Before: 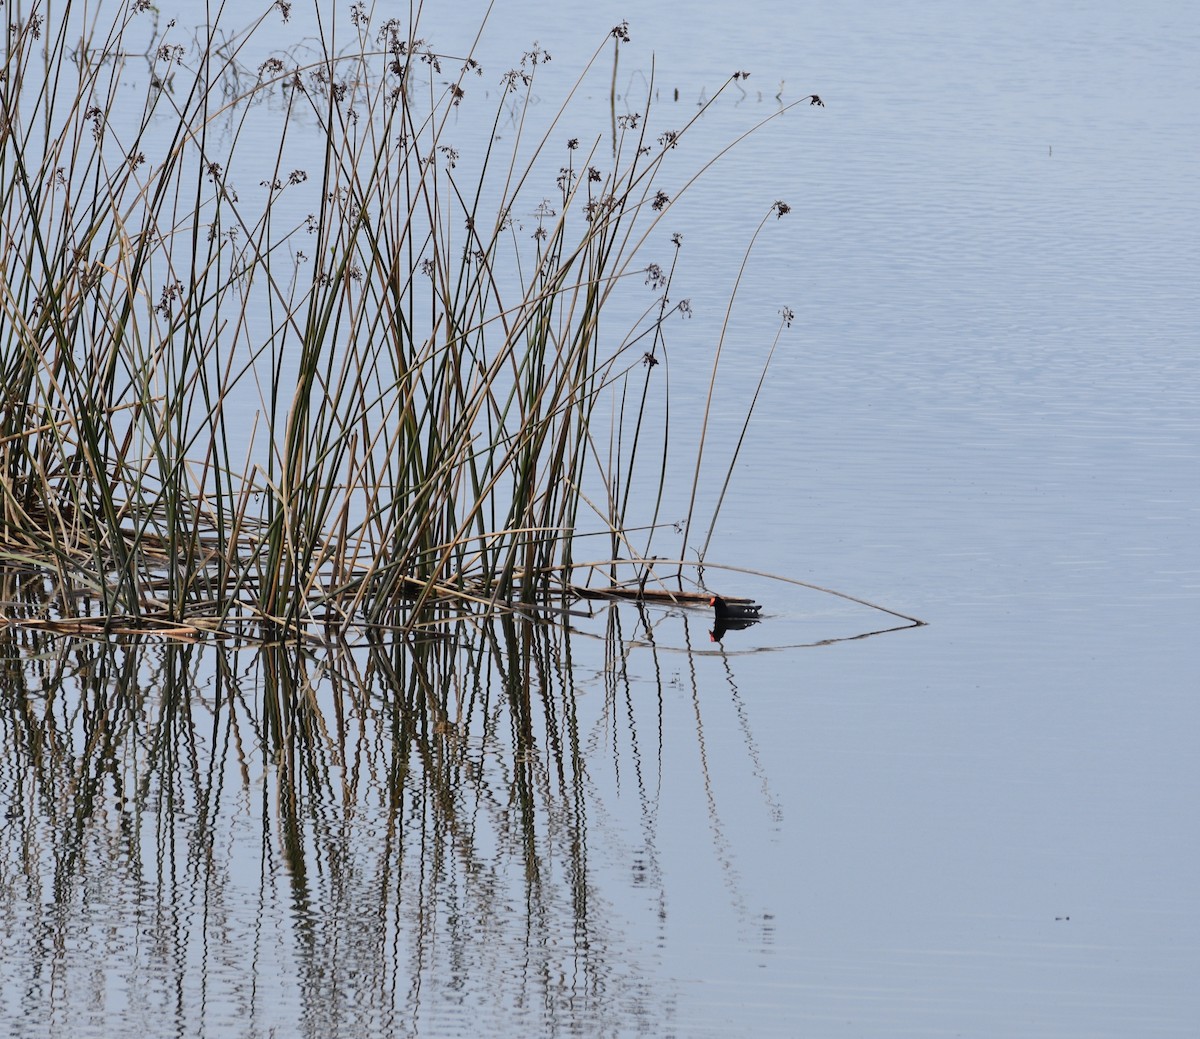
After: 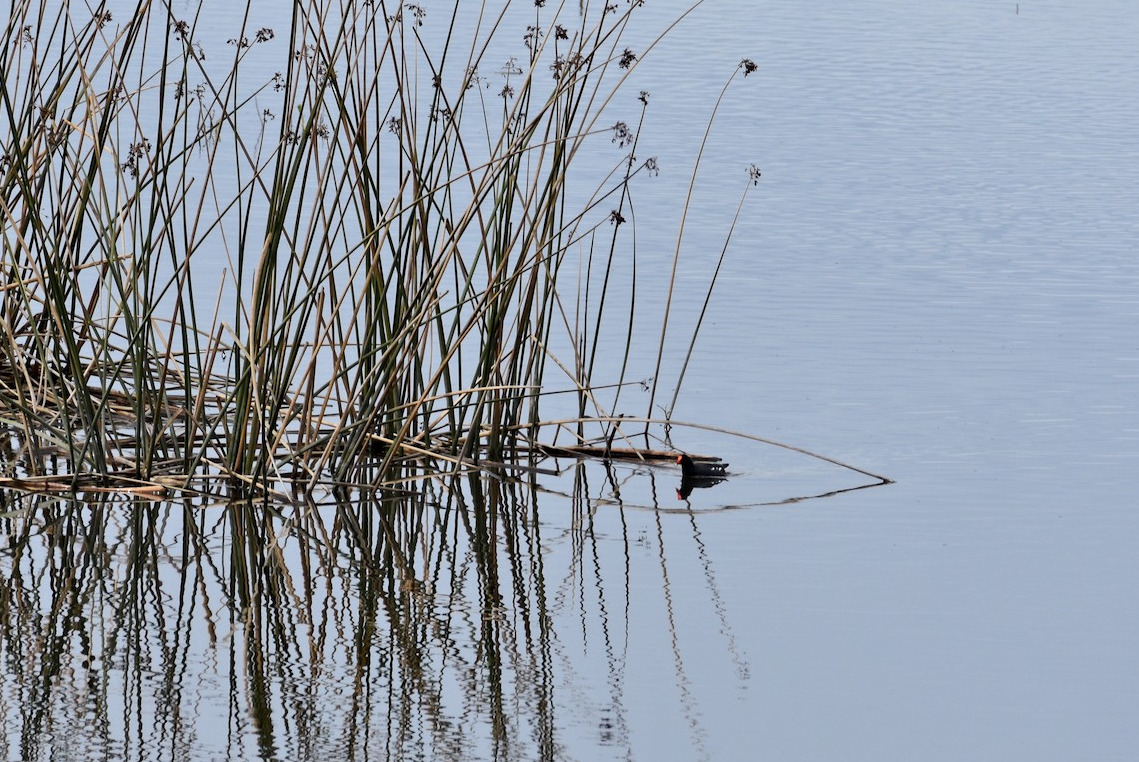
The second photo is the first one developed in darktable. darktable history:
crop and rotate: left 2.81%, top 13.671%, right 2.226%, bottom 12.897%
contrast equalizer: octaves 7, y [[0.511, 0.558, 0.631, 0.632, 0.559, 0.512], [0.5 ×6], [0.507, 0.559, 0.627, 0.644, 0.647, 0.647], [0 ×6], [0 ×6]], mix 0.314
